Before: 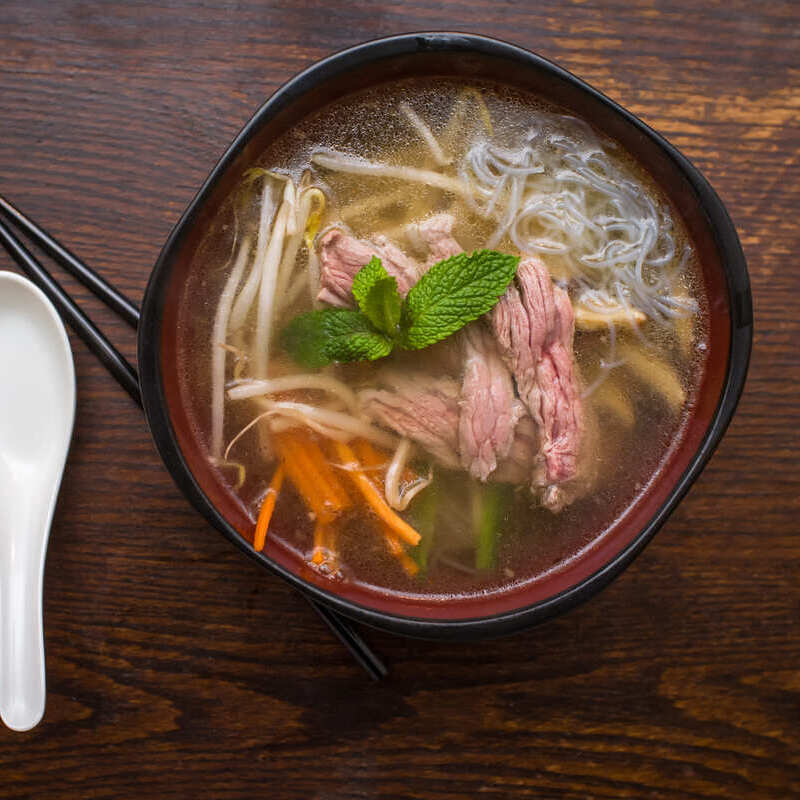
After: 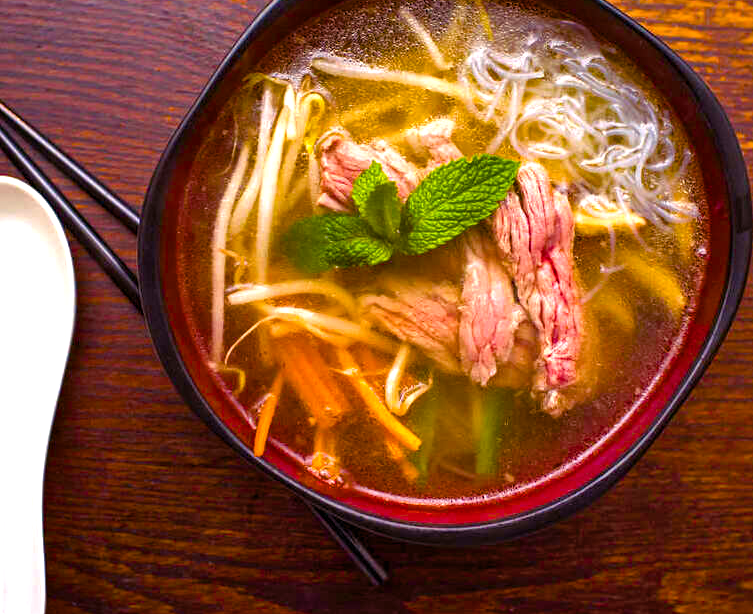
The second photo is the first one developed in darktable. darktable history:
shadows and highlights: low approximation 0.01, soften with gaussian
haze removal: adaptive false
color balance rgb: shadows lift › chroma 6.213%, shadows lift › hue 305.57°, highlights gain › chroma 2.045%, highlights gain › hue 45.53°, linear chroma grading › global chroma 15.133%, perceptual saturation grading › global saturation 20%, perceptual saturation grading › highlights -14.325%, perceptual saturation grading › shadows 49.809%, perceptual brilliance grading › global brilliance 12.65%, perceptual brilliance grading › highlights 15.077%, global vibrance 20%
crop and rotate: angle 0.04°, top 11.884%, right 5.704%, bottom 11.229%
